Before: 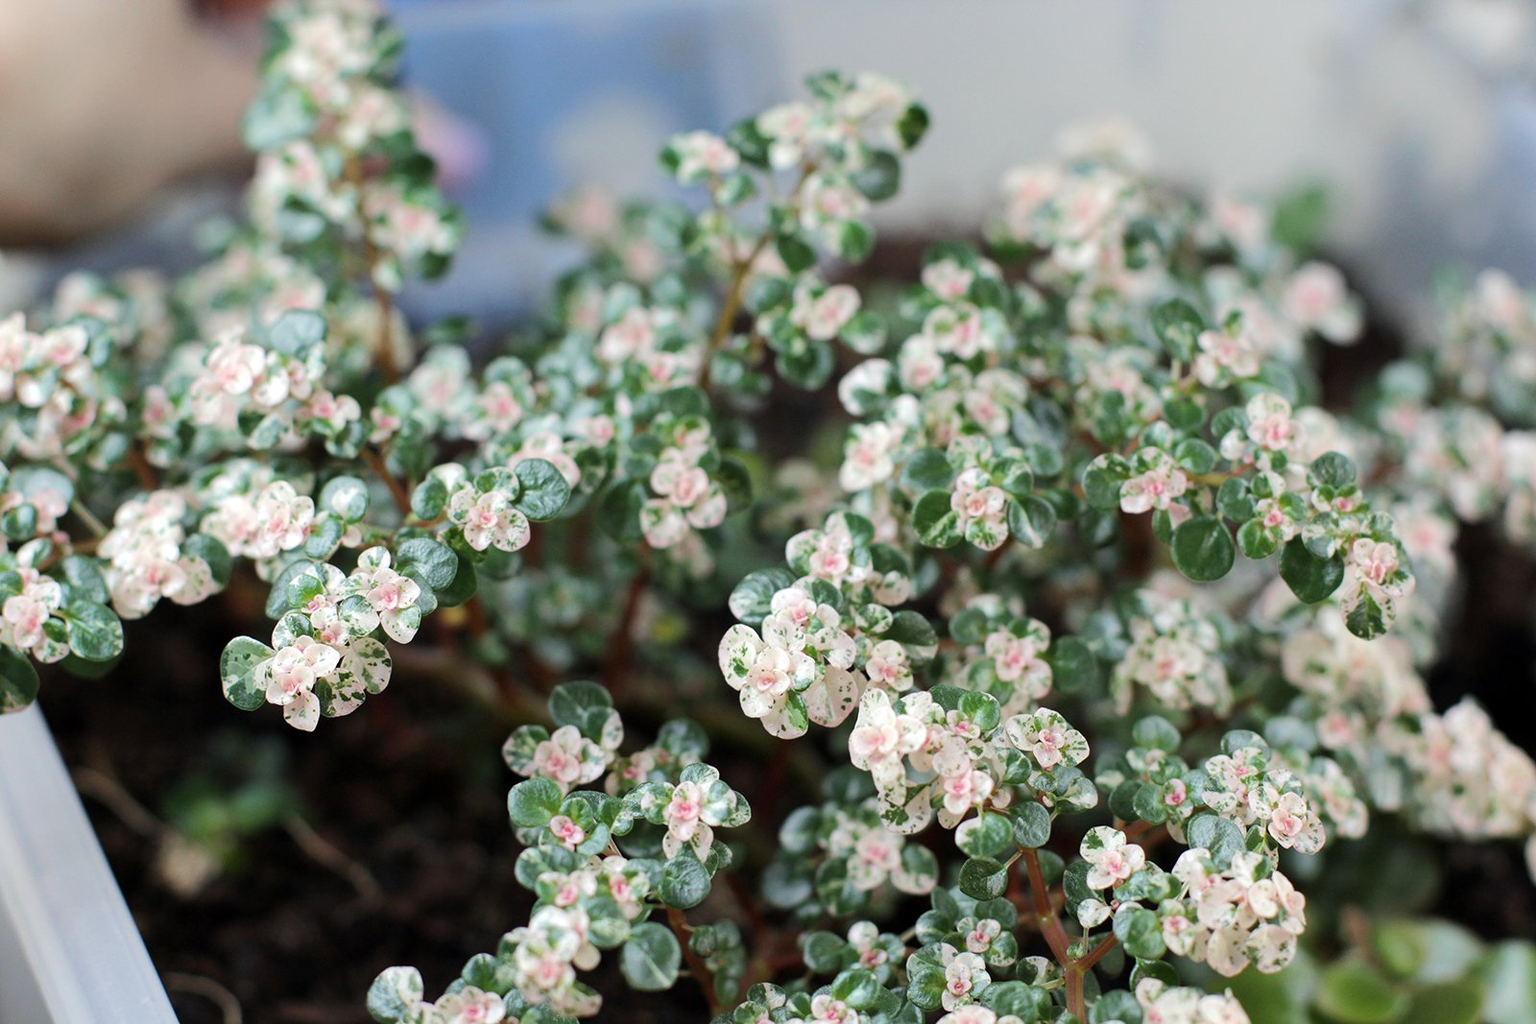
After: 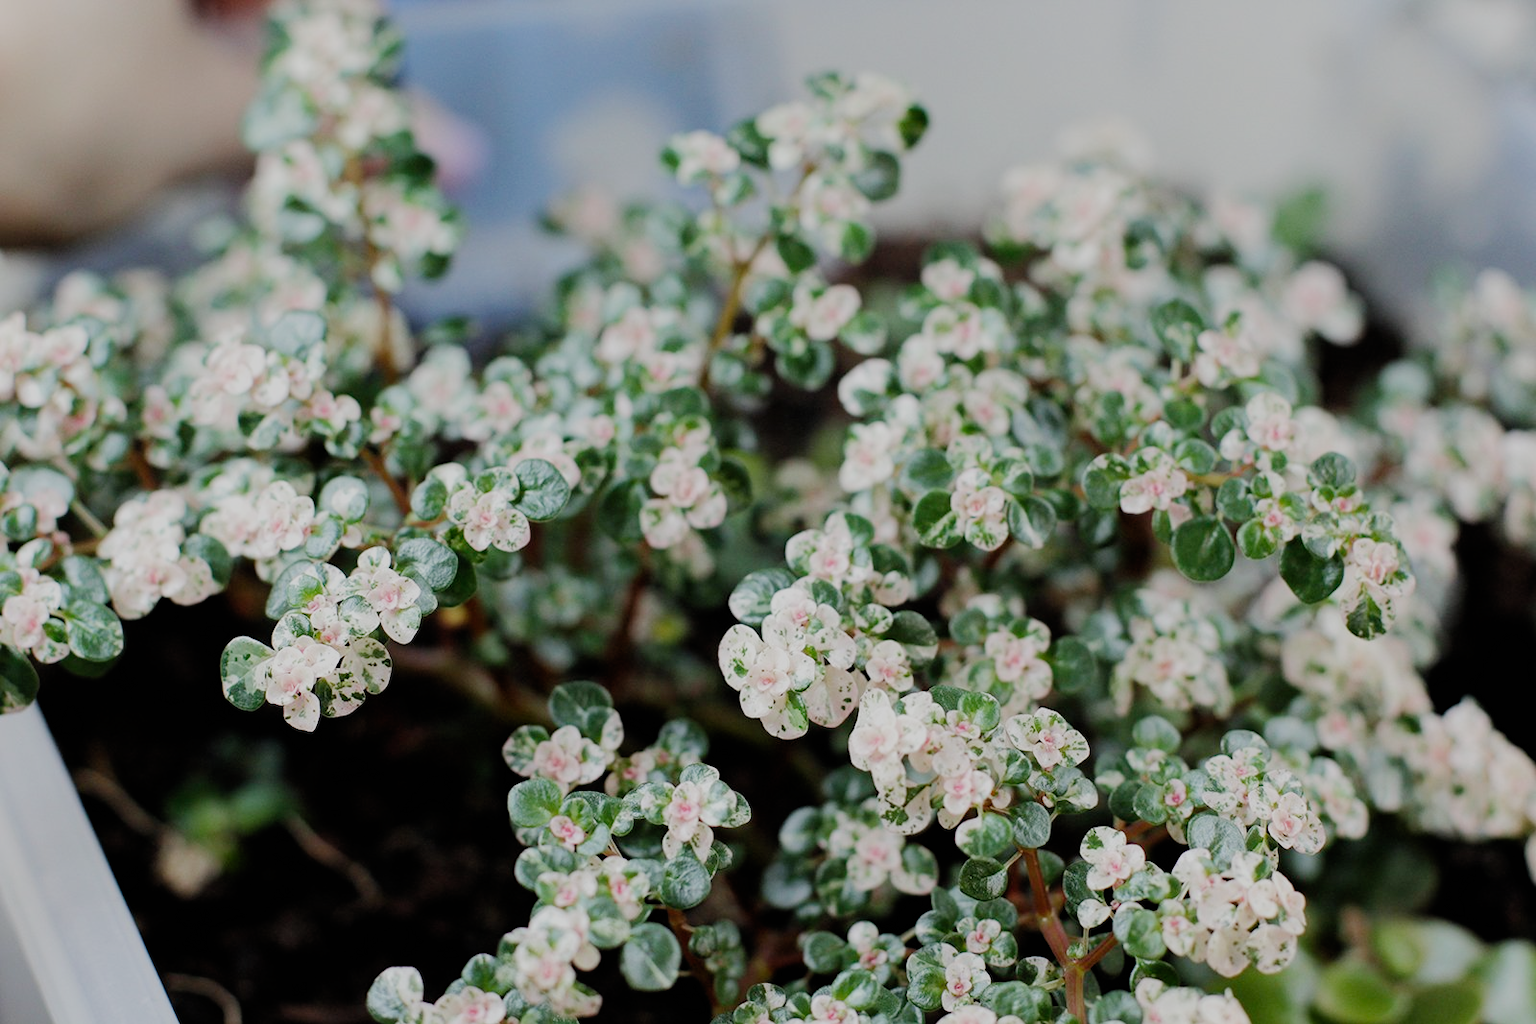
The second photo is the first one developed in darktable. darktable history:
filmic rgb: black relative exposure -7.16 EV, white relative exposure 5.37 EV, hardness 3.02, preserve chrominance no, color science v3 (2019), use custom middle-gray values true
